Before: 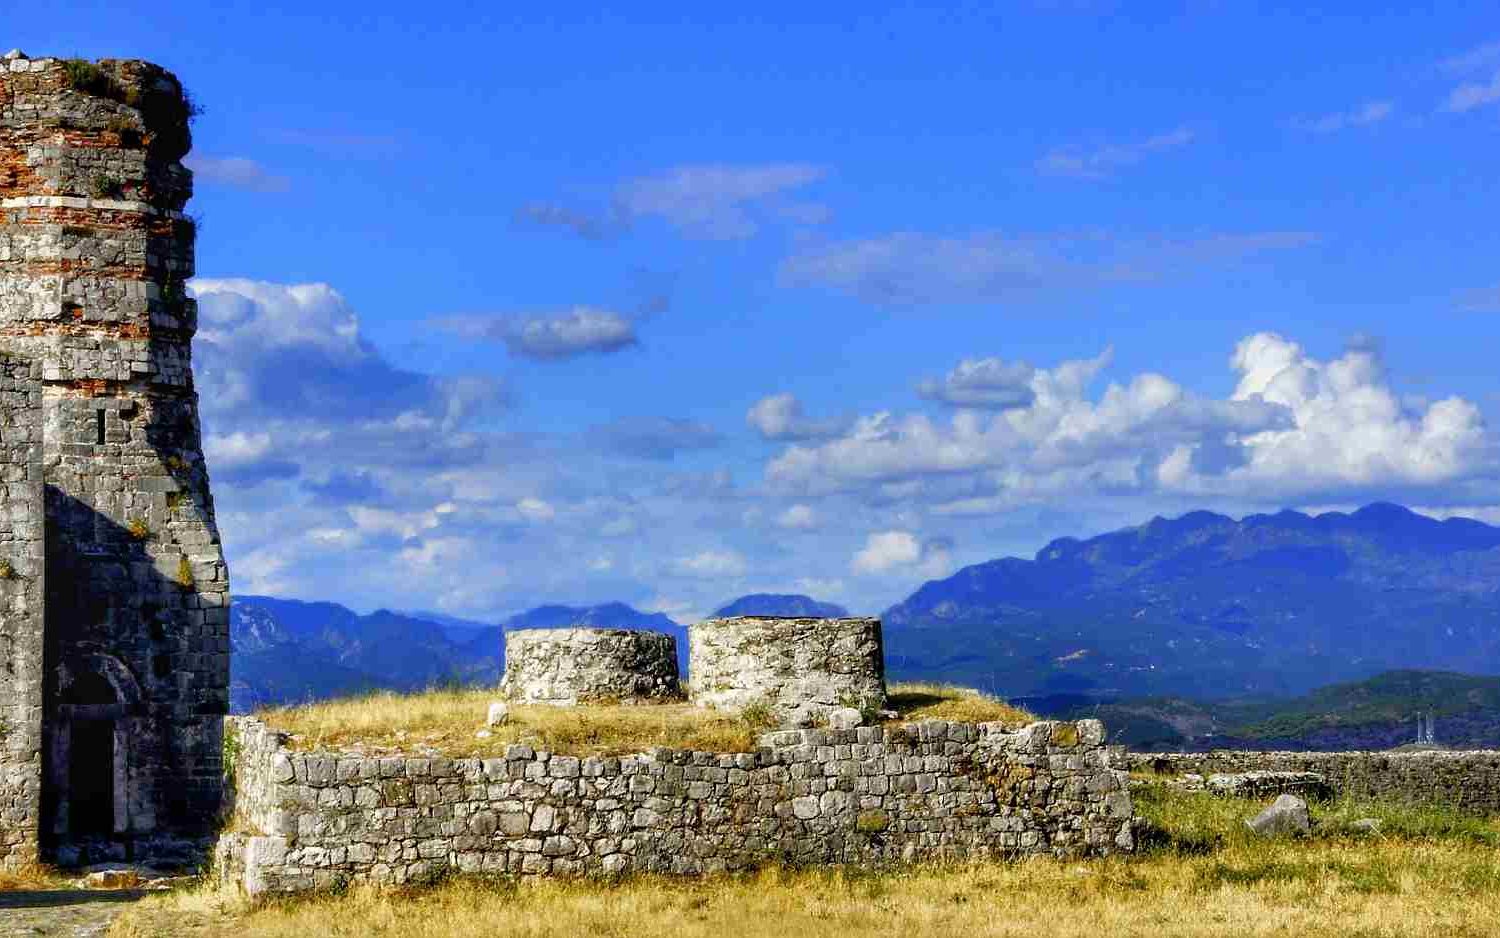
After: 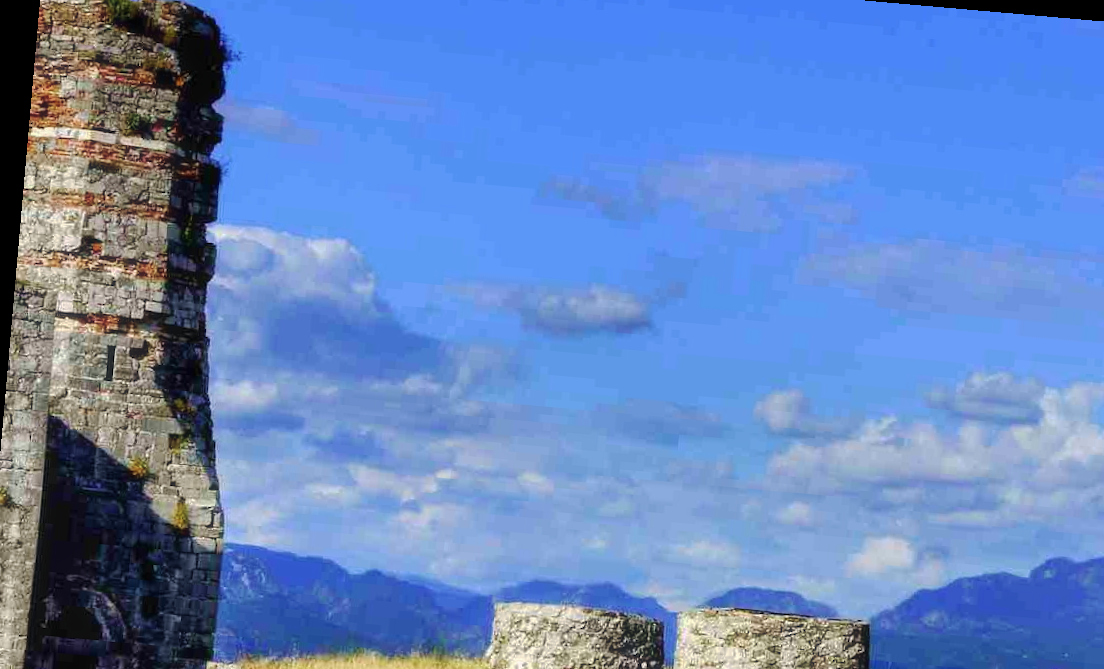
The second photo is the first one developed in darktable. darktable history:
velvia: on, module defaults
crop and rotate: angle -5.02°, left 2.237%, top 6.654%, right 27.698%, bottom 30.536%
haze removal: strength -0.063, adaptive false
base curve: curves: ch0 [(0, 0) (0.235, 0.266) (0.503, 0.496) (0.786, 0.72) (1, 1)], preserve colors none
